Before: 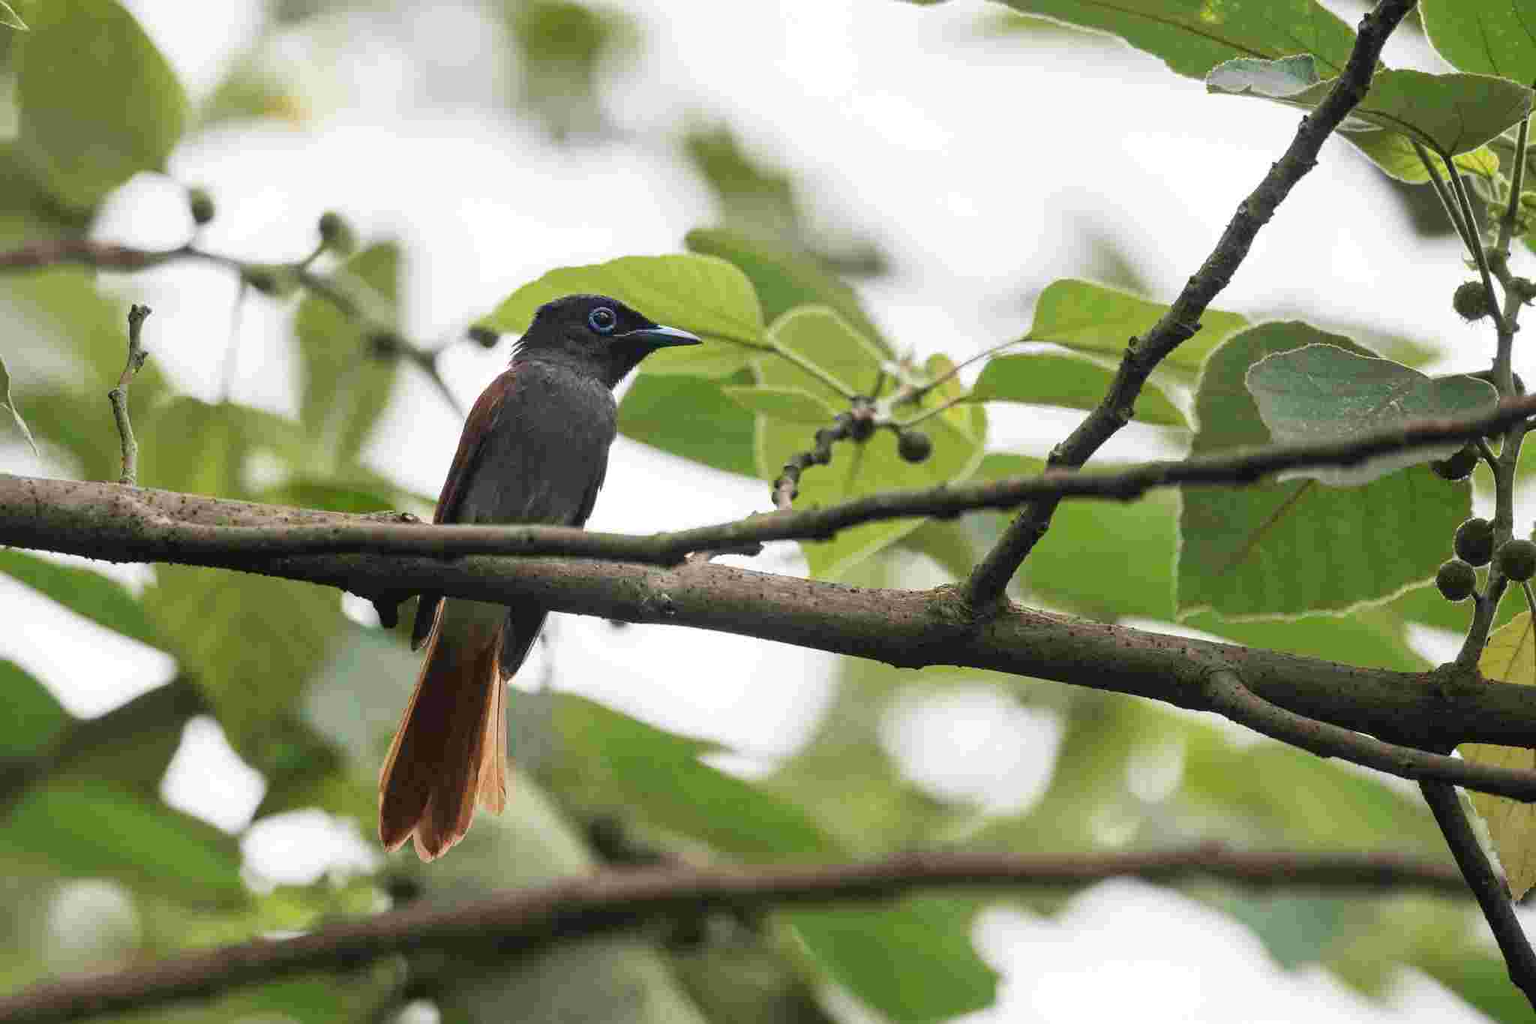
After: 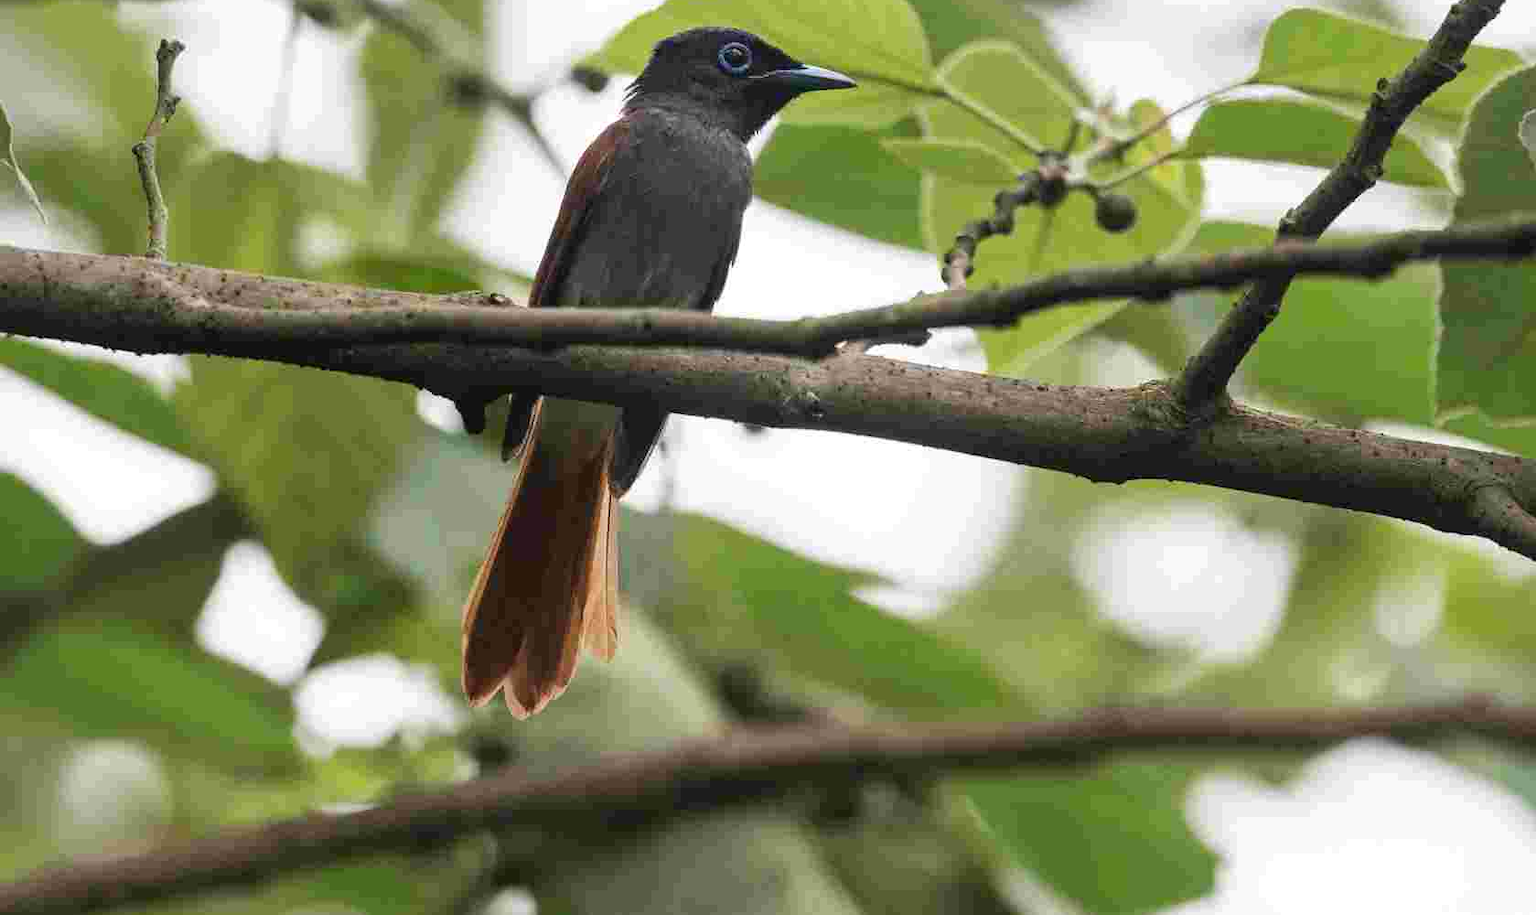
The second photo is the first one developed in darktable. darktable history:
crop: top 26.612%, right 18.004%
tone equalizer: edges refinement/feathering 500, mask exposure compensation -1.57 EV, preserve details no
